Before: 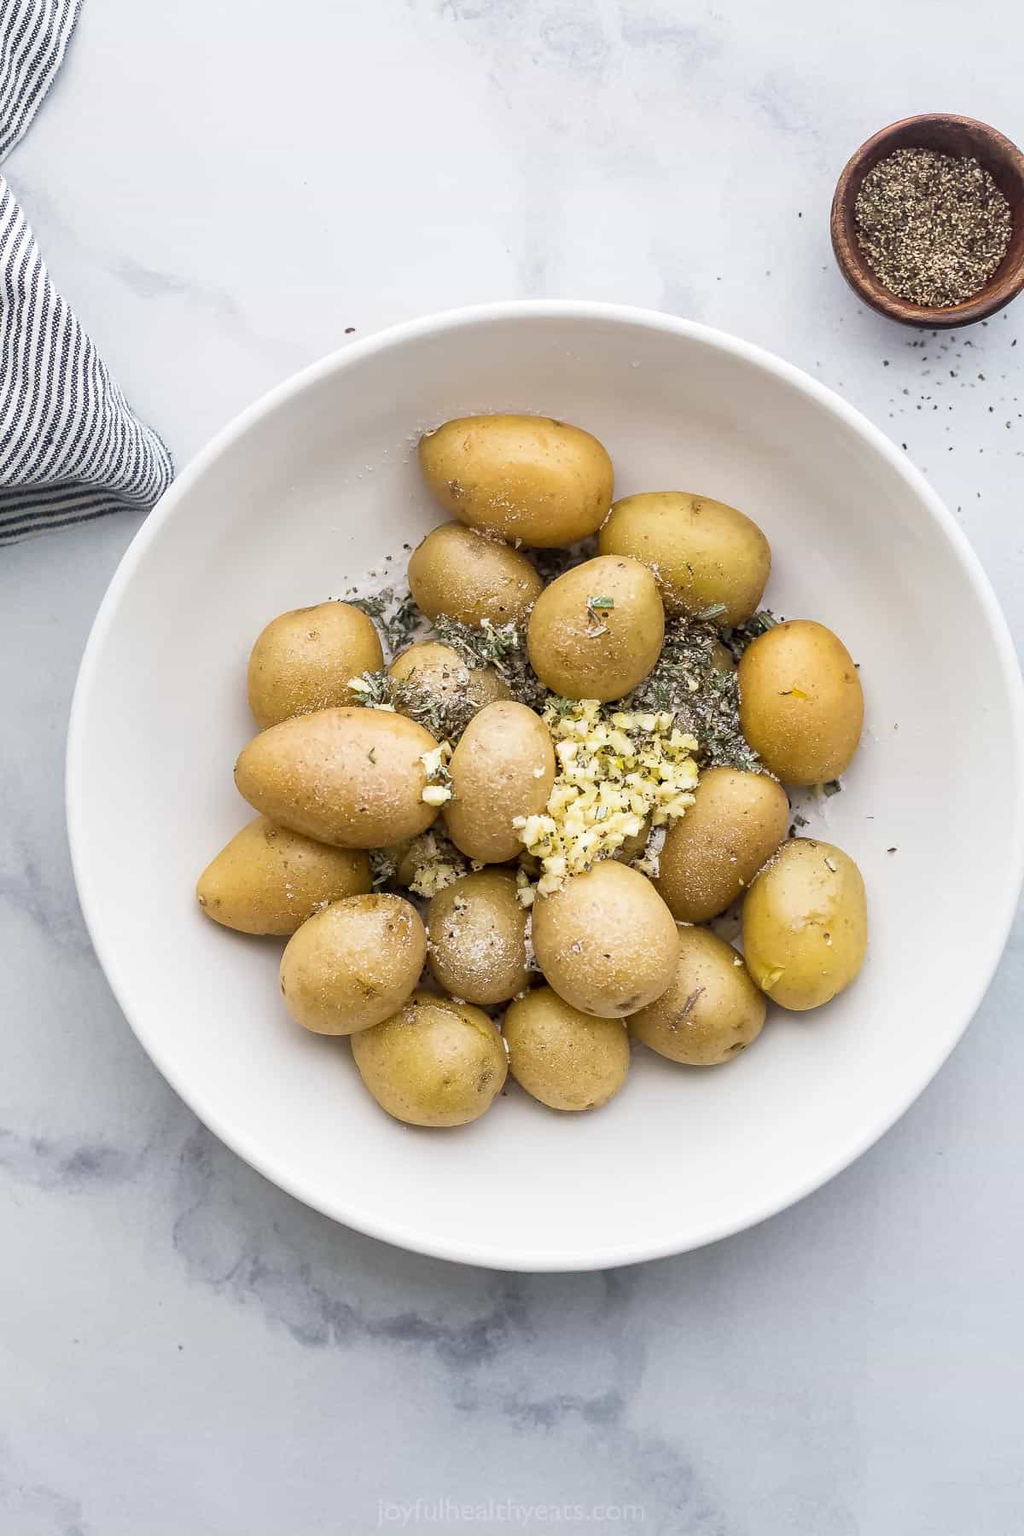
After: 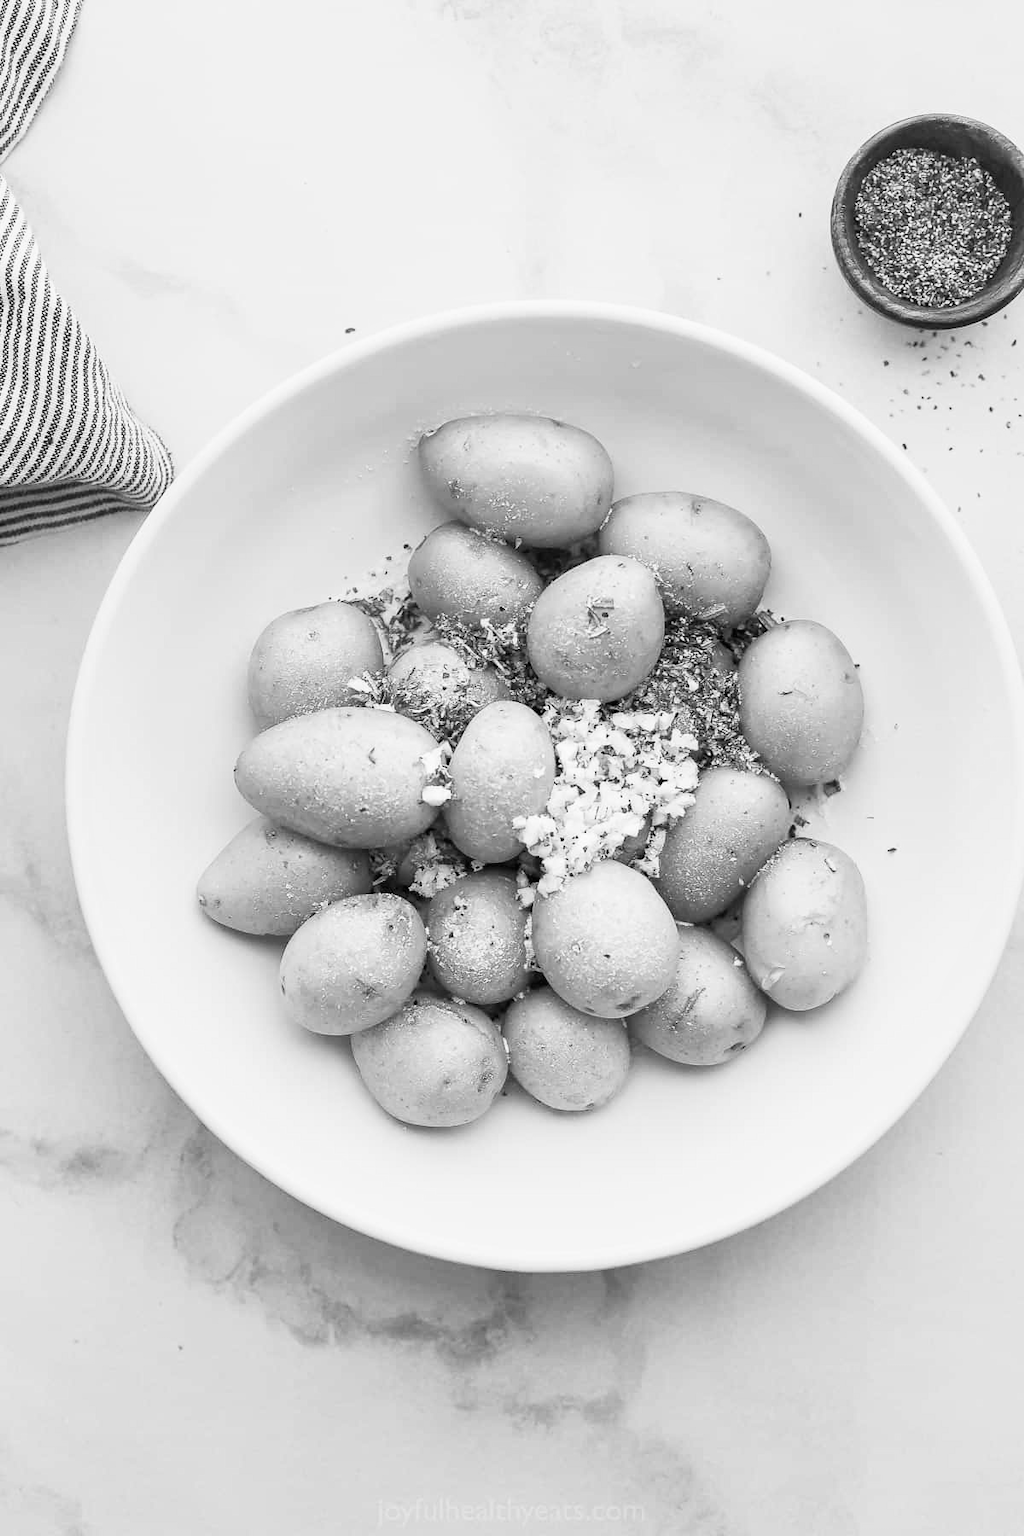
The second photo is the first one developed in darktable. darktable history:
monochrome: a 32, b 64, size 2.3
contrast brightness saturation: contrast 0.2, brightness 0.16, saturation 0.22
